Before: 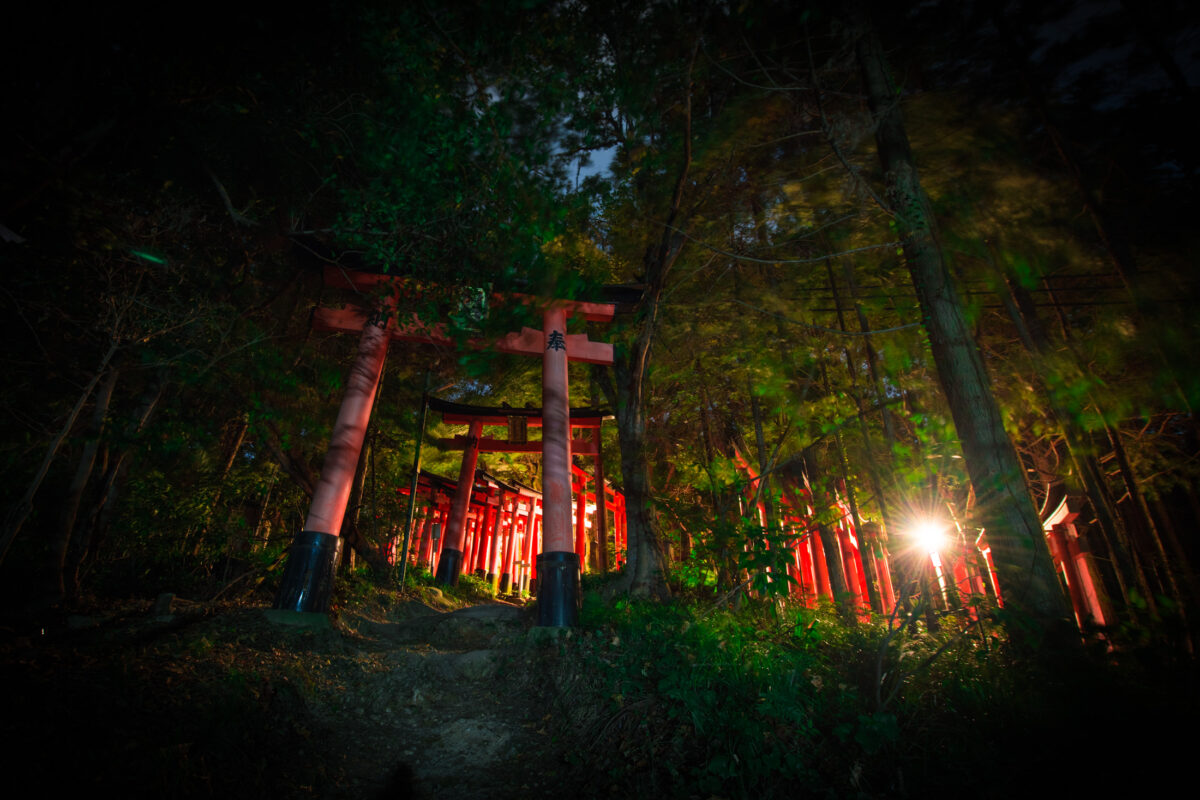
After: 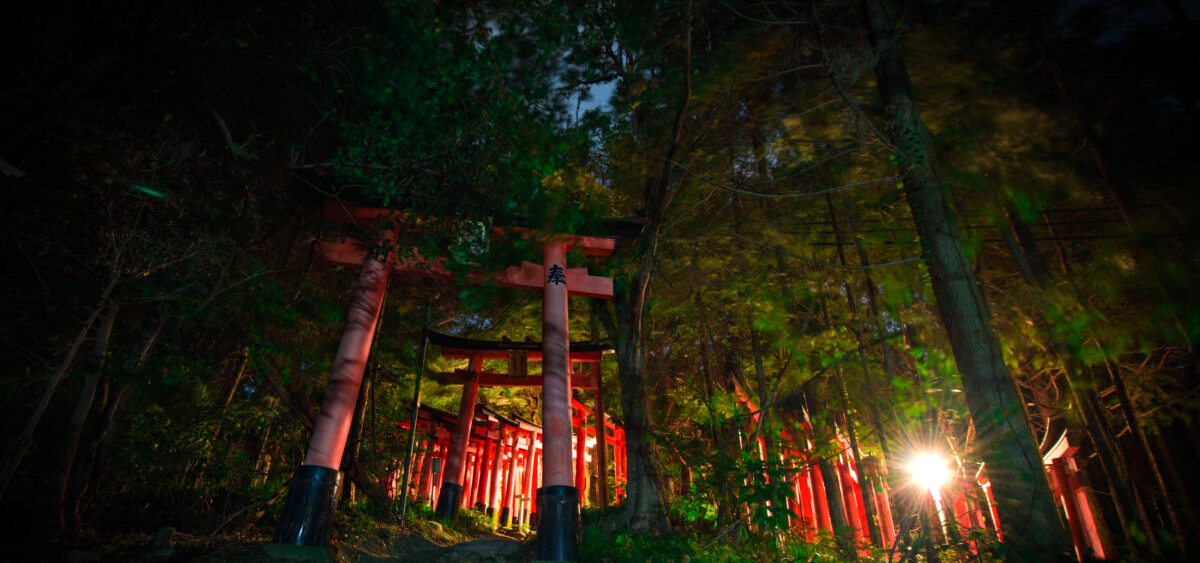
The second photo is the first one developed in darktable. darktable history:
tone curve: curves: ch0 [(0, 0) (0.003, 0.003) (0.011, 0.011) (0.025, 0.025) (0.044, 0.044) (0.069, 0.069) (0.1, 0.099) (0.136, 0.135) (0.177, 0.177) (0.224, 0.224) (0.277, 0.276) (0.335, 0.334) (0.399, 0.398) (0.468, 0.467) (0.543, 0.565) (0.623, 0.641) (0.709, 0.723) (0.801, 0.81) (0.898, 0.902) (1, 1)], color space Lab, independent channels, preserve colors none
haze removal: compatibility mode true, adaptive false
crop and rotate: top 8.42%, bottom 21.087%
